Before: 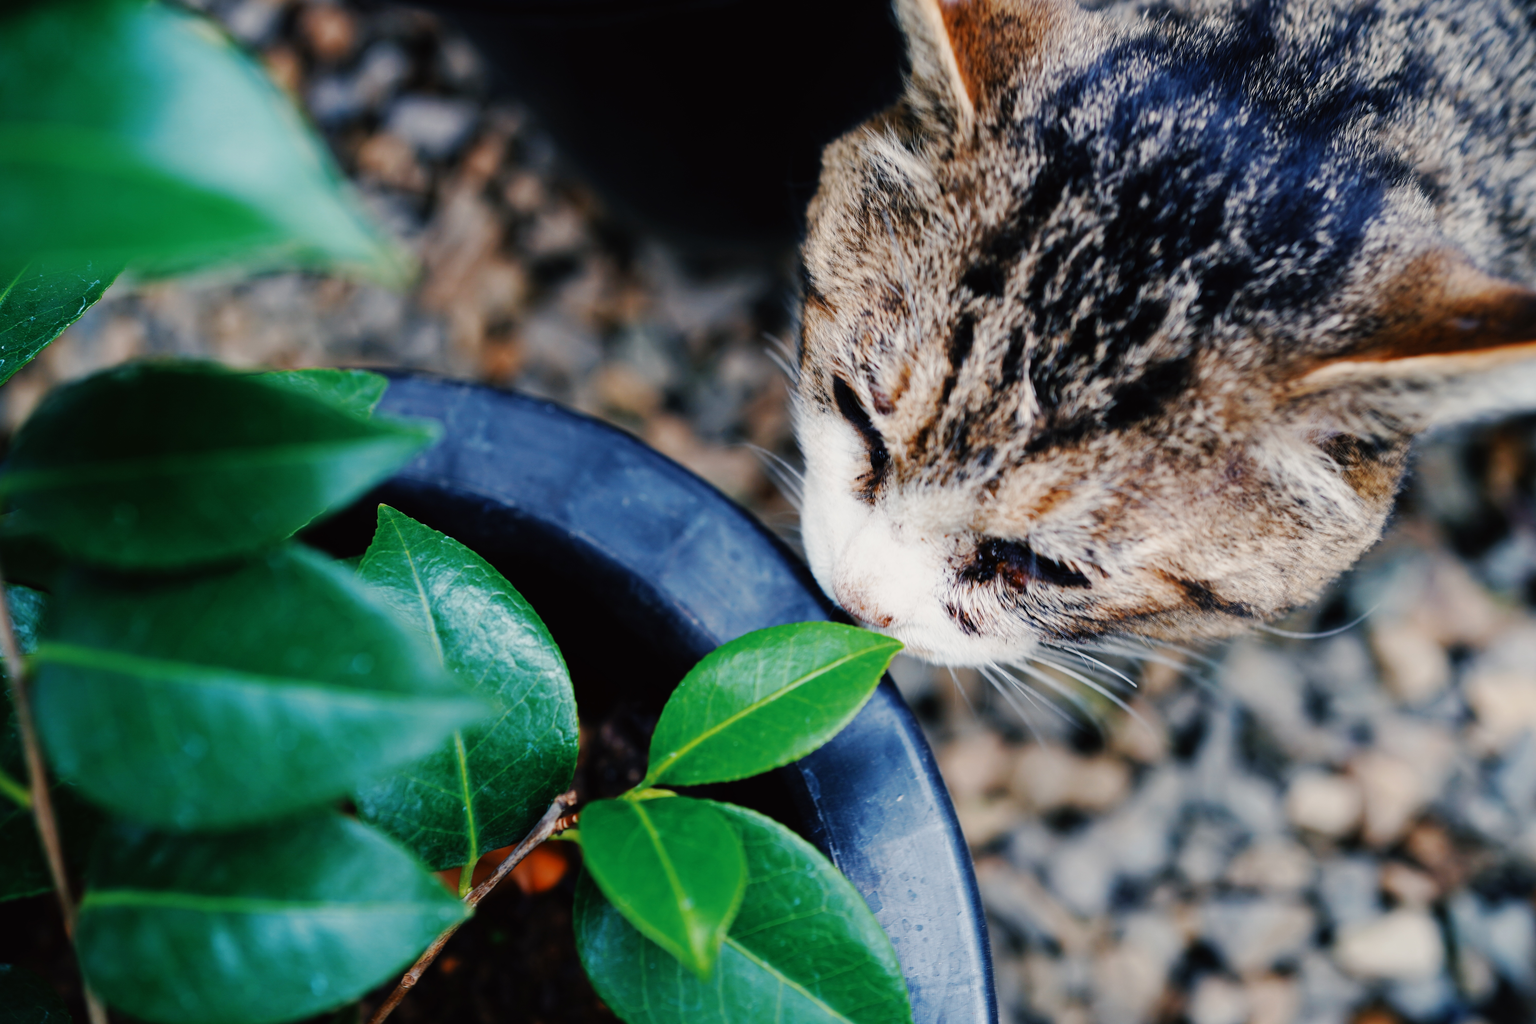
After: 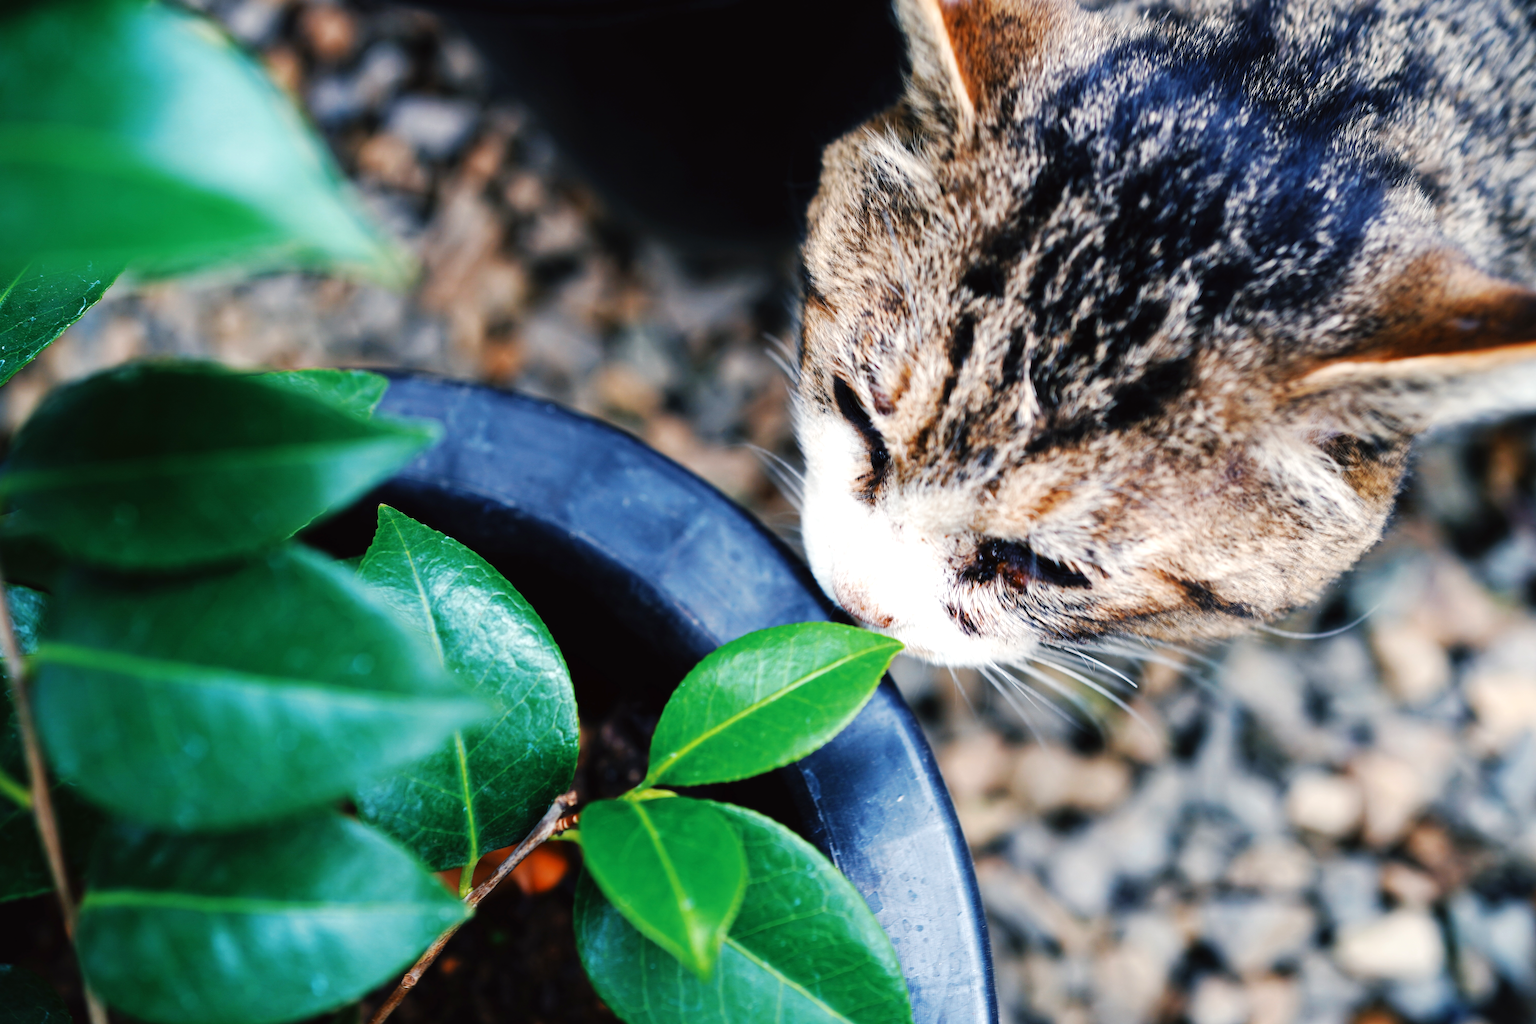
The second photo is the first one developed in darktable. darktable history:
exposure: exposure 0.513 EV, compensate highlight preservation false
